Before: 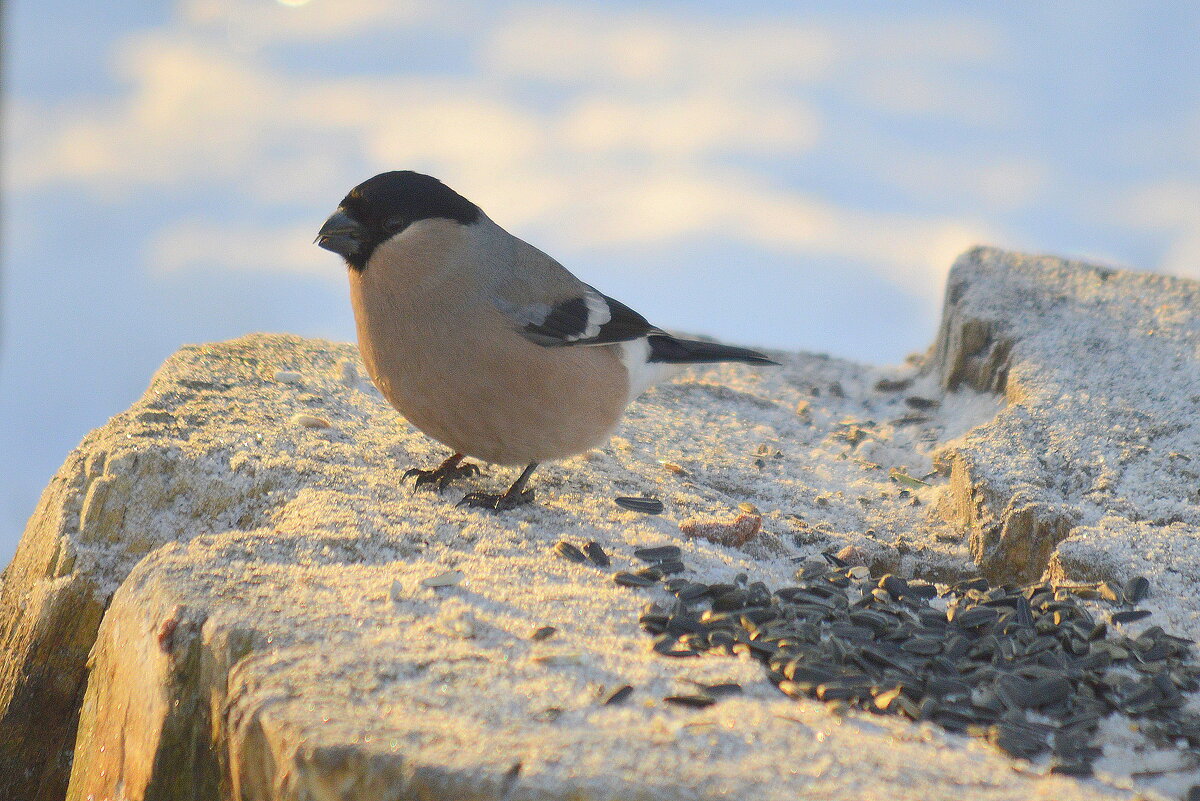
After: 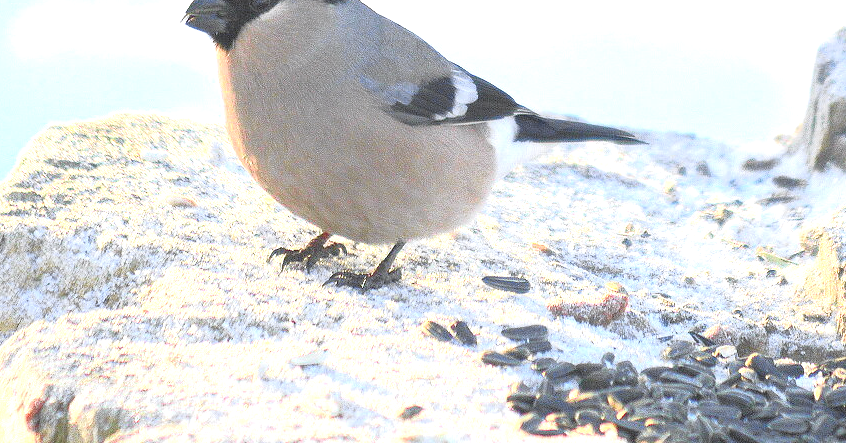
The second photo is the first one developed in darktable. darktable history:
white balance: red 0.967, blue 1.119, emerald 0.756
tone curve: curves: ch0 [(0, 0) (0.058, 0.037) (0.214, 0.183) (0.304, 0.288) (0.561, 0.554) (0.687, 0.677) (0.768, 0.768) (0.858, 0.861) (0.987, 0.945)]; ch1 [(0, 0) (0.172, 0.123) (0.312, 0.296) (0.432, 0.448) (0.471, 0.469) (0.502, 0.5) (0.521, 0.505) (0.565, 0.569) (0.663, 0.663) (0.703, 0.721) (0.857, 0.917) (1, 1)]; ch2 [(0, 0) (0.411, 0.424) (0.485, 0.497) (0.502, 0.5) (0.517, 0.511) (0.556, 0.551) (0.626, 0.594) (0.709, 0.661) (1, 1)], color space Lab, independent channels, preserve colors none
crop: left 11.123%, top 27.61%, right 18.3%, bottom 17.034%
exposure: black level correction 0, exposure 1.45 EV, compensate exposure bias true, compensate highlight preservation false
